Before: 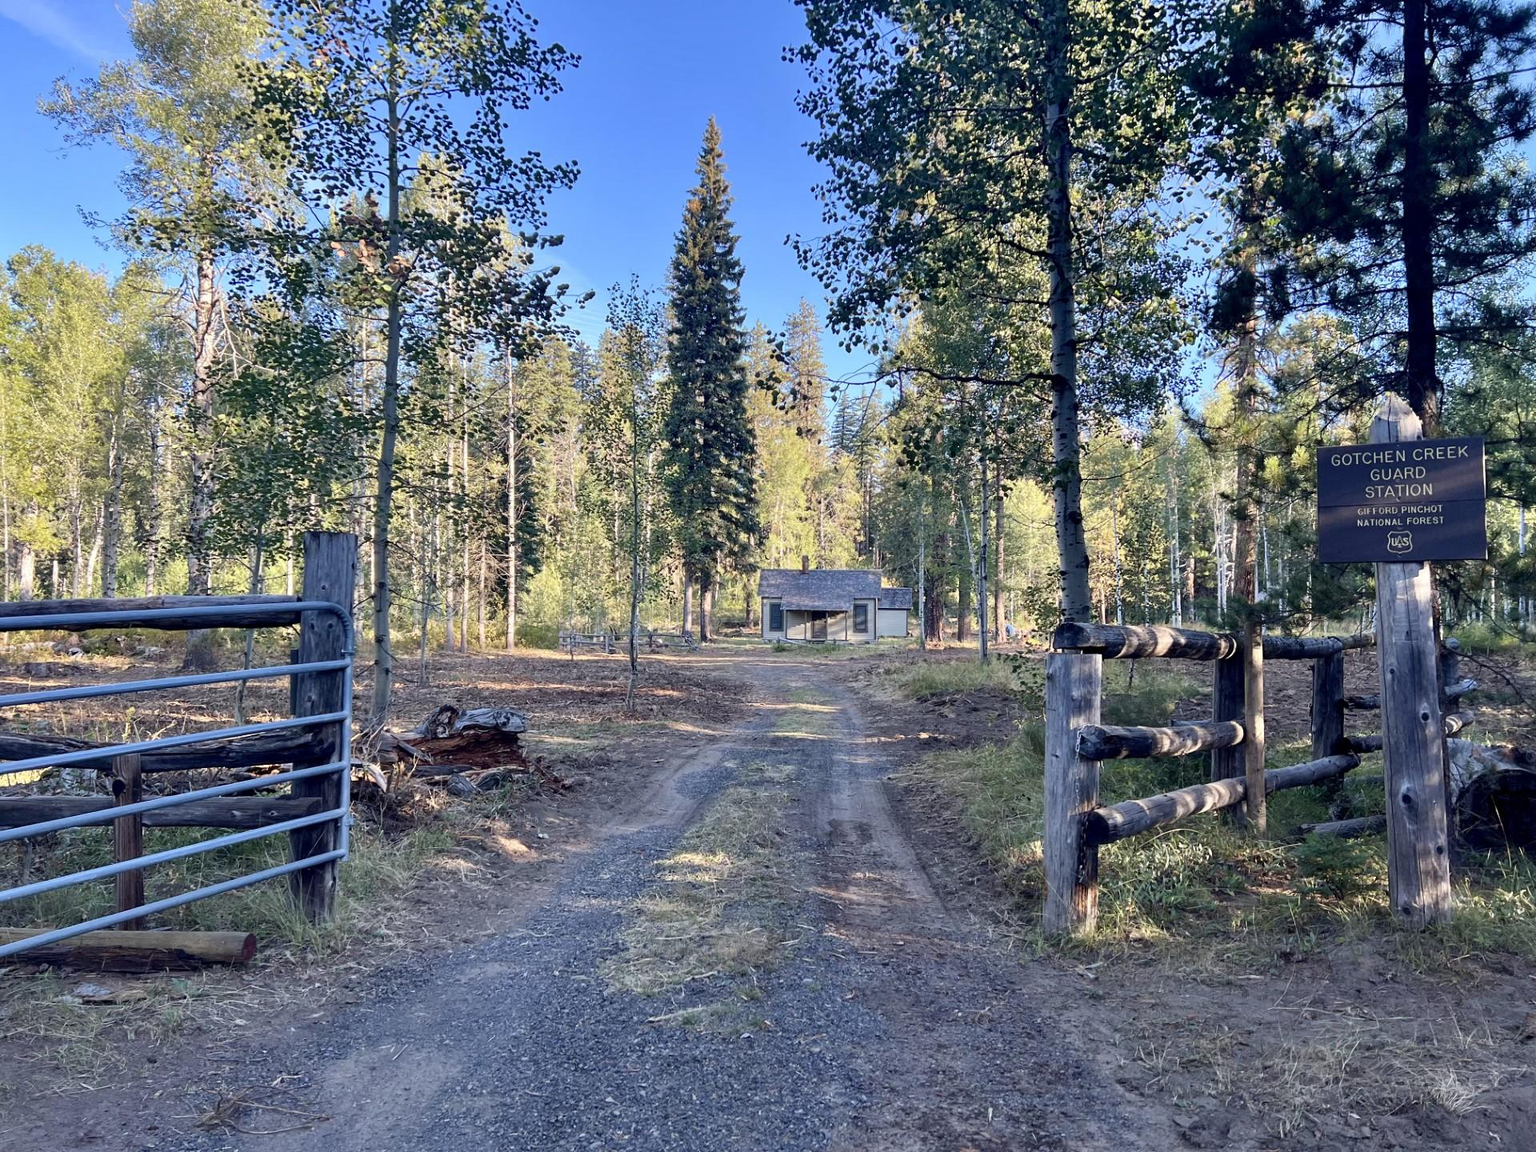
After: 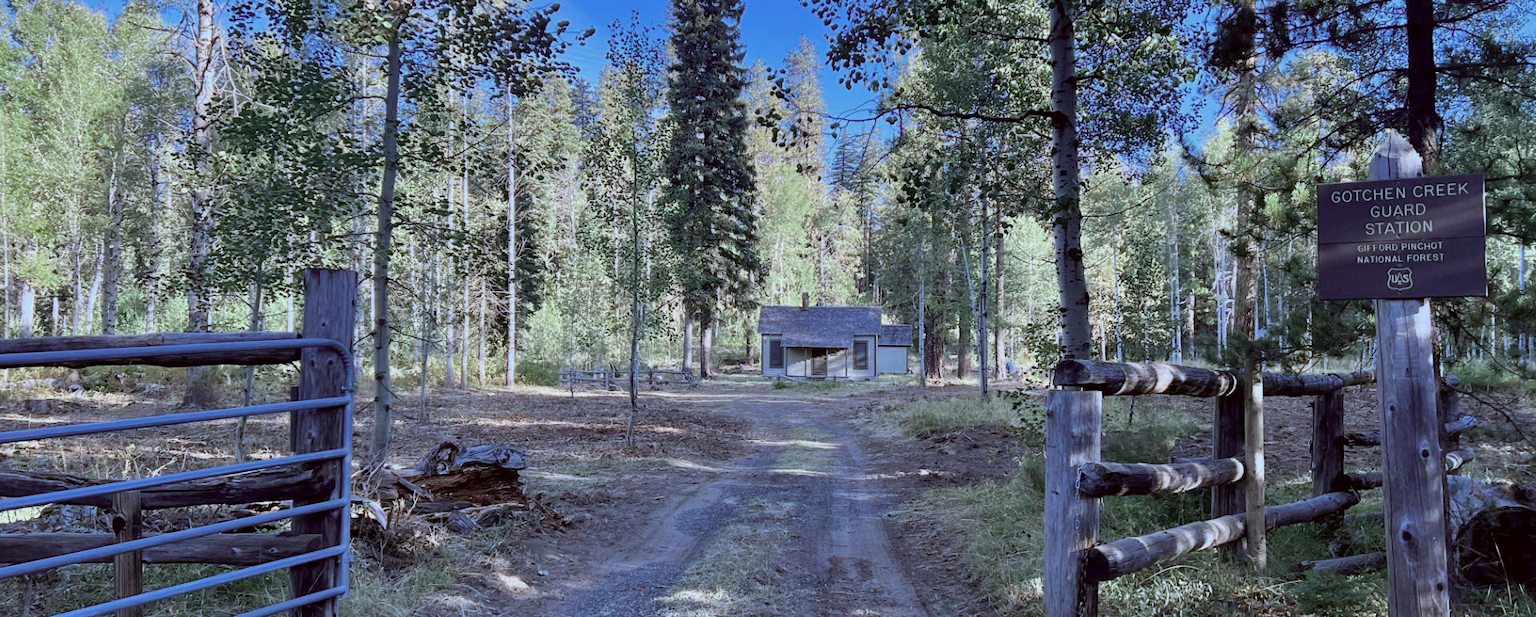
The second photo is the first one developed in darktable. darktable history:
color correction: highlights a* -1.49, highlights b* 10.29, shadows a* 0.398, shadows b* 19.28
crop and rotate: top 22.854%, bottom 23.475%
color calibration: illuminant as shot in camera, adaptation linear Bradford (ICC v4), x 0.408, y 0.404, temperature 3548.9 K
color zones: curves: ch0 [(0, 0.5) (0.125, 0.4) (0.25, 0.5) (0.375, 0.4) (0.5, 0.4) (0.625, 0.35) (0.75, 0.35) (0.875, 0.5)]; ch1 [(0, 0.35) (0.125, 0.45) (0.25, 0.35) (0.375, 0.35) (0.5, 0.35) (0.625, 0.35) (0.75, 0.45) (0.875, 0.35)]; ch2 [(0, 0.6) (0.125, 0.5) (0.25, 0.5) (0.375, 0.6) (0.5, 0.6) (0.625, 0.5) (0.75, 0.5) (0.875, 0.5)]
